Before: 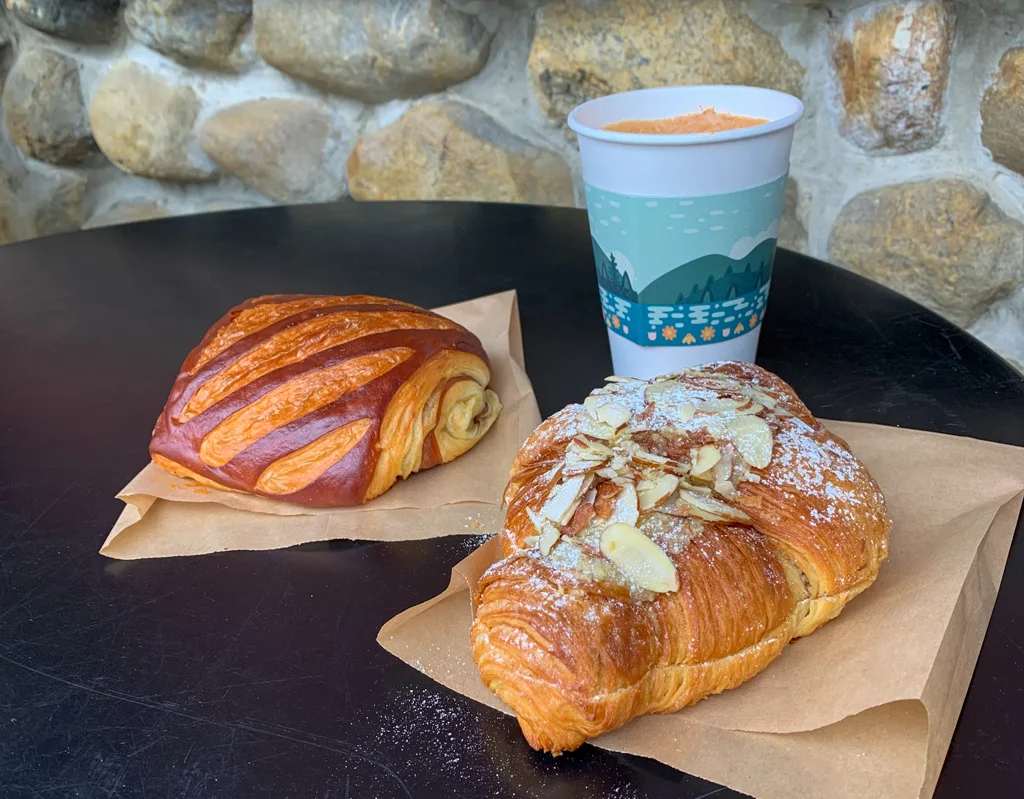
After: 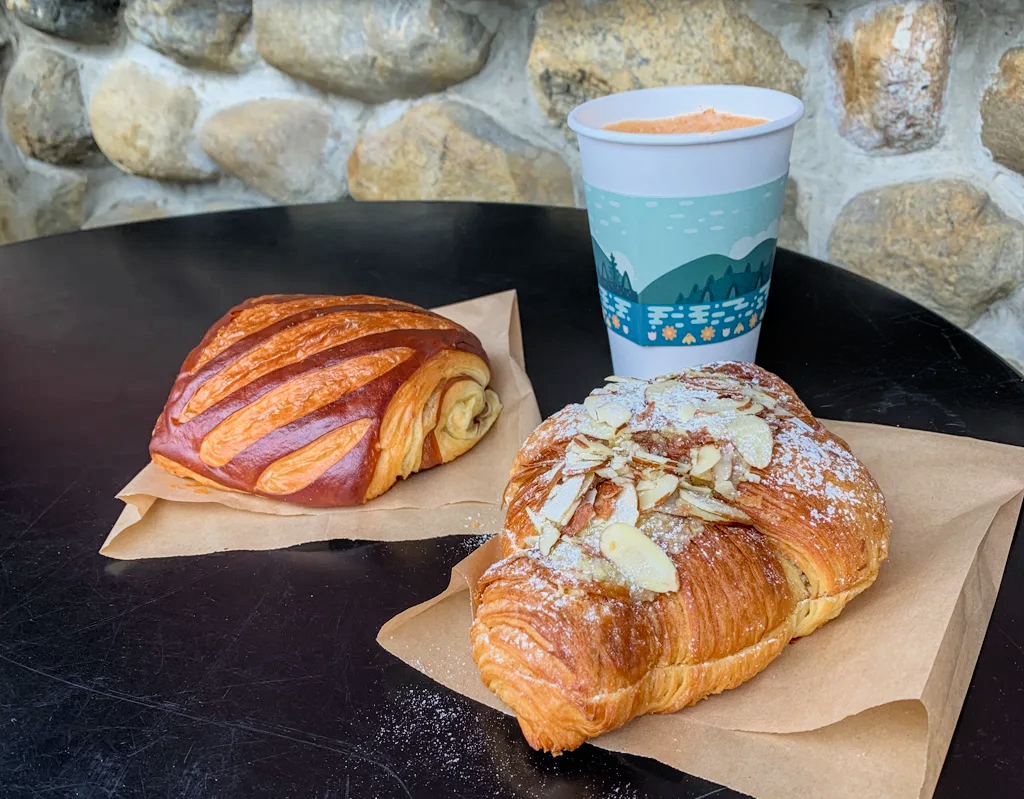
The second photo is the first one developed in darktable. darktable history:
filmic rgb: black relative exposure -7.99 EV, white relative exposure 3.85 EV, hardness 4.3
tone equalizer: -8 EV -0.382 EV, -7 EV -0.409 EV, -6 EV -0.298 EV, -5 EV -0.196 EV, -3 EV 0.204 EV, -2 EV 0.306 EV, -1 EV 0.371 EV, +0 EV 0.447 EV
local contrast: on, module defaults
